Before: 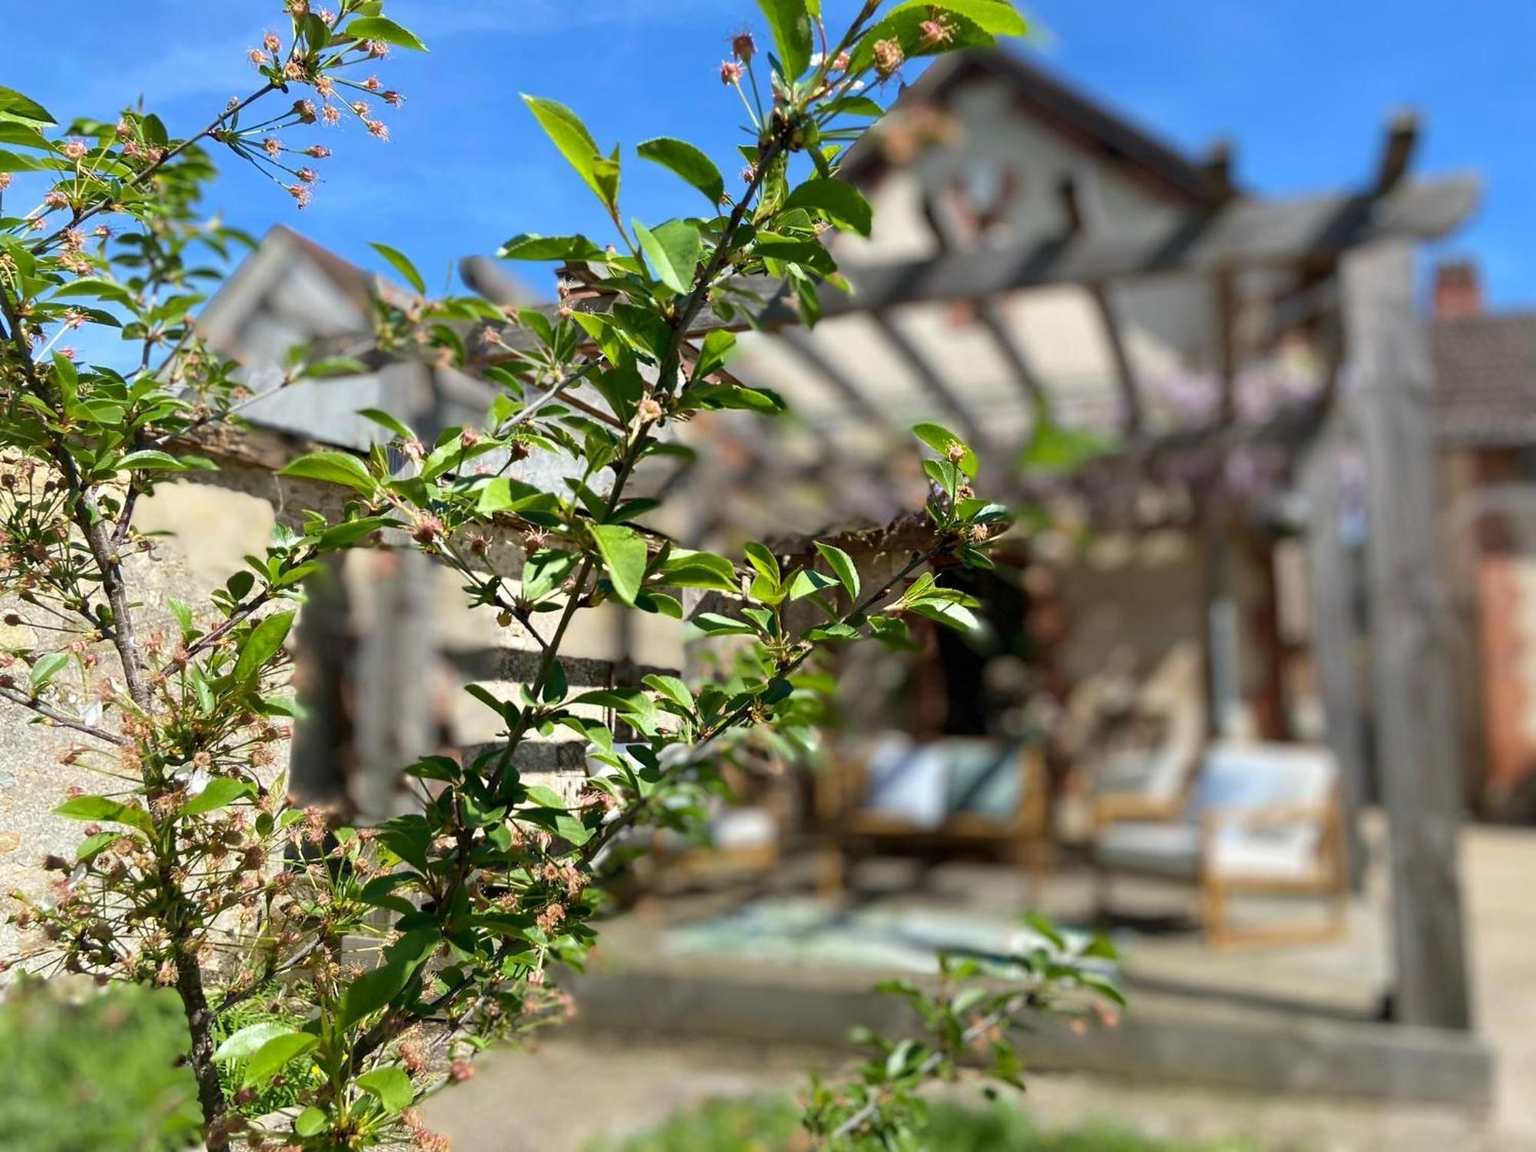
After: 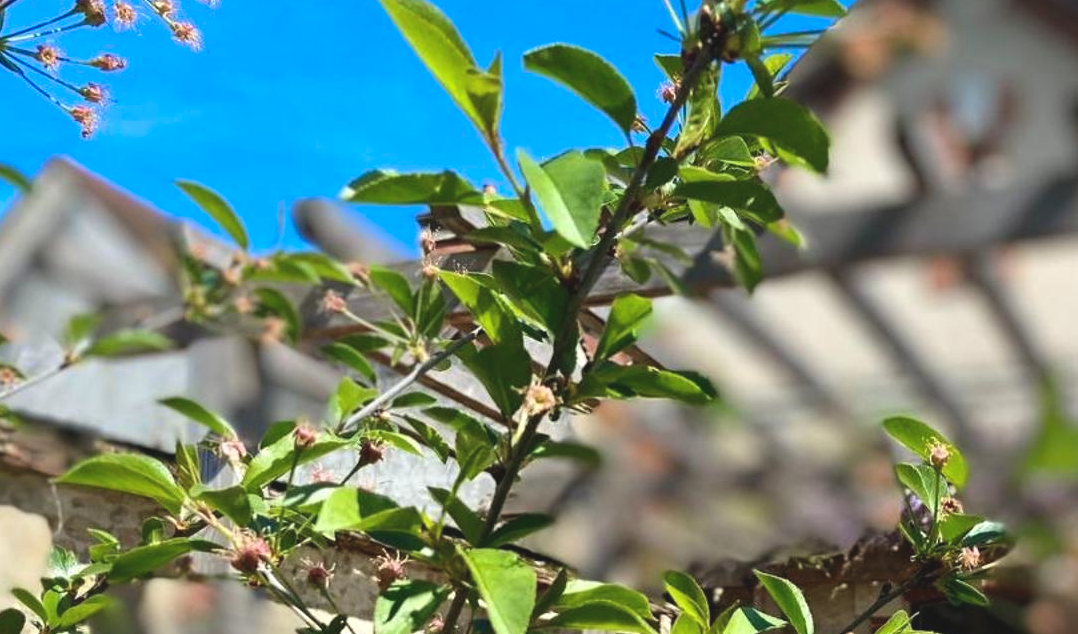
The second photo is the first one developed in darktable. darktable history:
color zones: curves: ch1 [(0.25, 0.5) (0.747, 0.71)]
crop: left 15.306%, top 9.065%, right 30.789%, bottom 48.638%
exposure: black level correction -0.008, exposure 0.067 EV, compensate highlight preservation false
